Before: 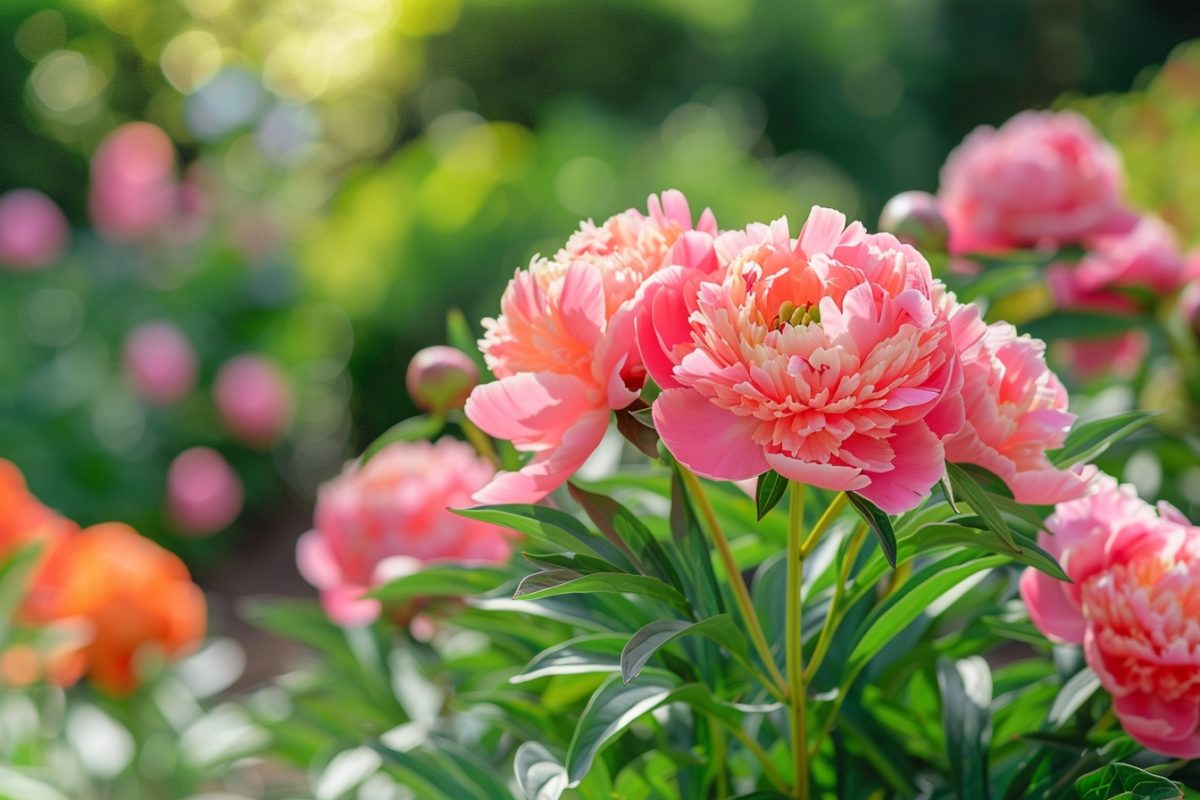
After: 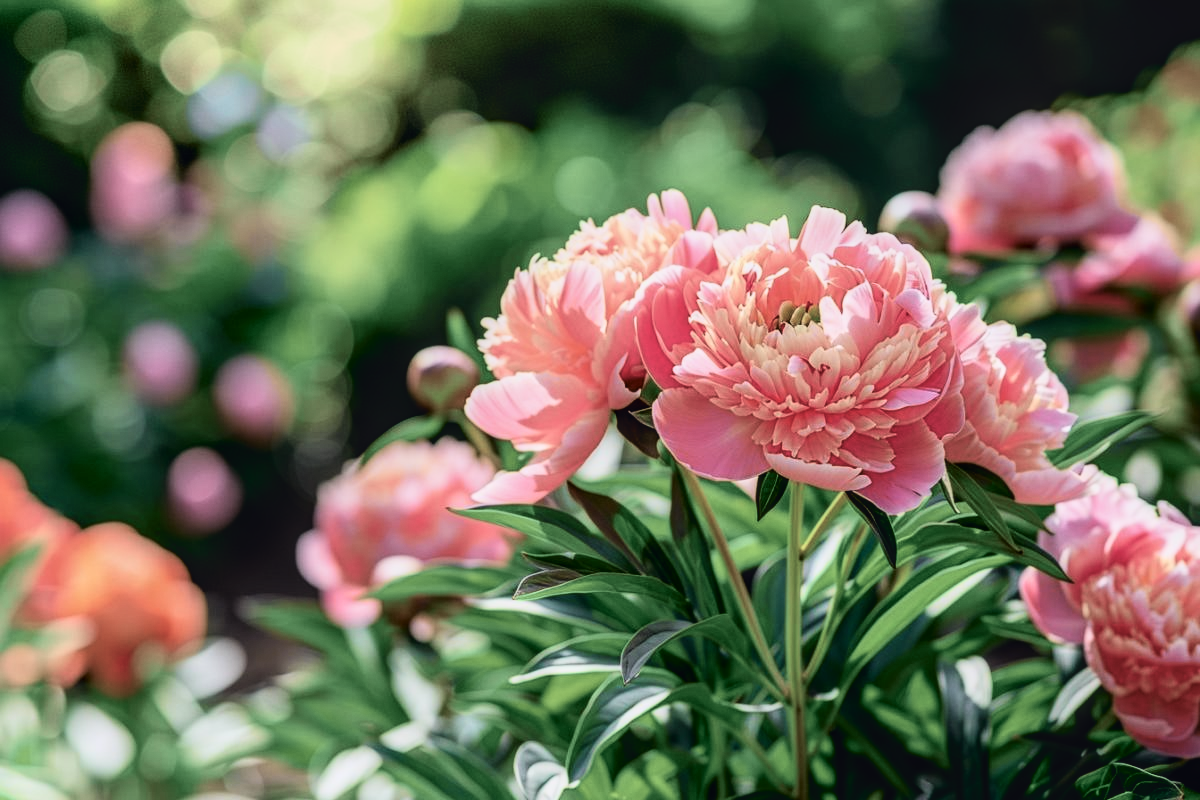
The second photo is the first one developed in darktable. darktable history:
local contrast: on, module defaults
filmic rgb: black relative exposure -5 EV, hardness 2.88, contrast 1.4, highlights saturation mix -30%
exposure: black level correction -0.015, exposure -0.5 EV, compensate highlight preservation false
tone curve: curves: ch0 [(0, 0.039) (0.104, 0.094) (0.285, 0.301) (0.673, 0.796) (0.845, 0.932) (0.994, 0.971)]; ch1 [(0, 0) (0.356, 0.385) (0.424, 0.405) (0.498, 0.502) (0.586, 0.57) (0.657, 0.642) (1, 1)]; ch2 [(0, 0) (0.424, 0.438) (0.46, 0.453) (0.515, 0.505) (0.557, 0.57) (0.612, 0.583) (0.722, 0.67) (1, 1)], color space Lab, independent channels, preserve colors none
